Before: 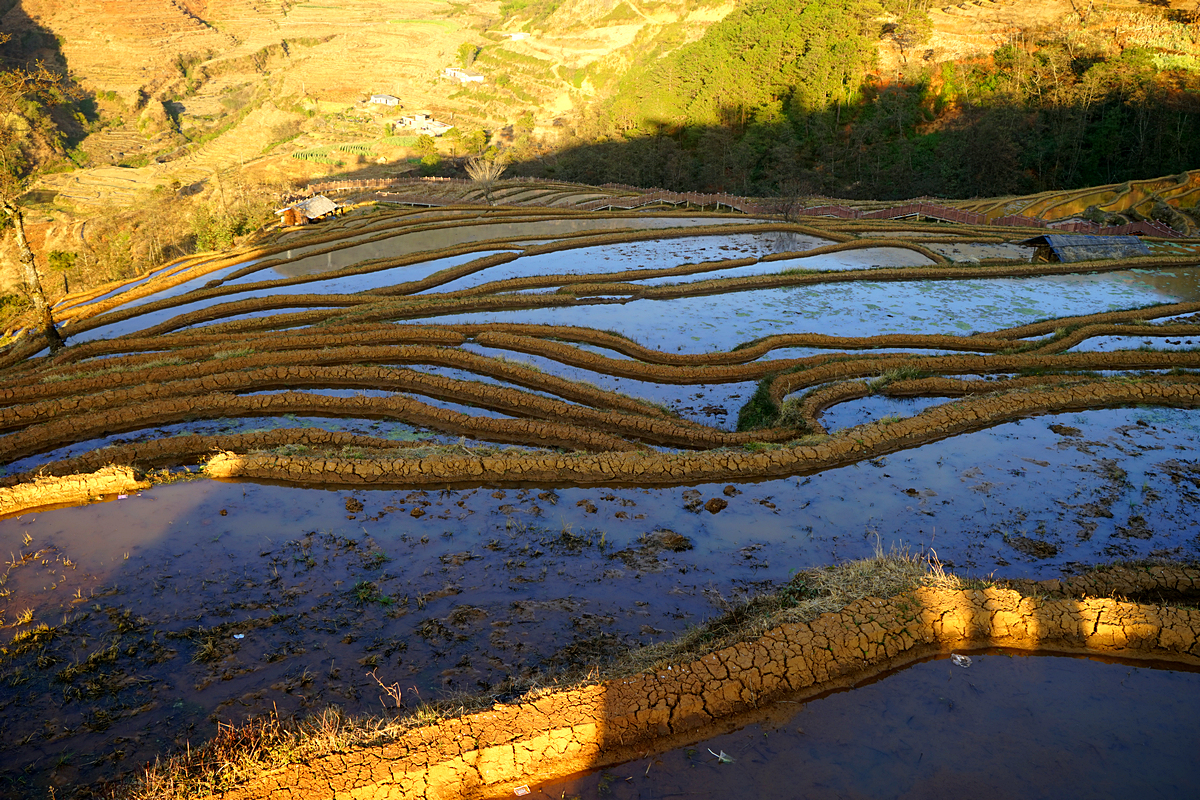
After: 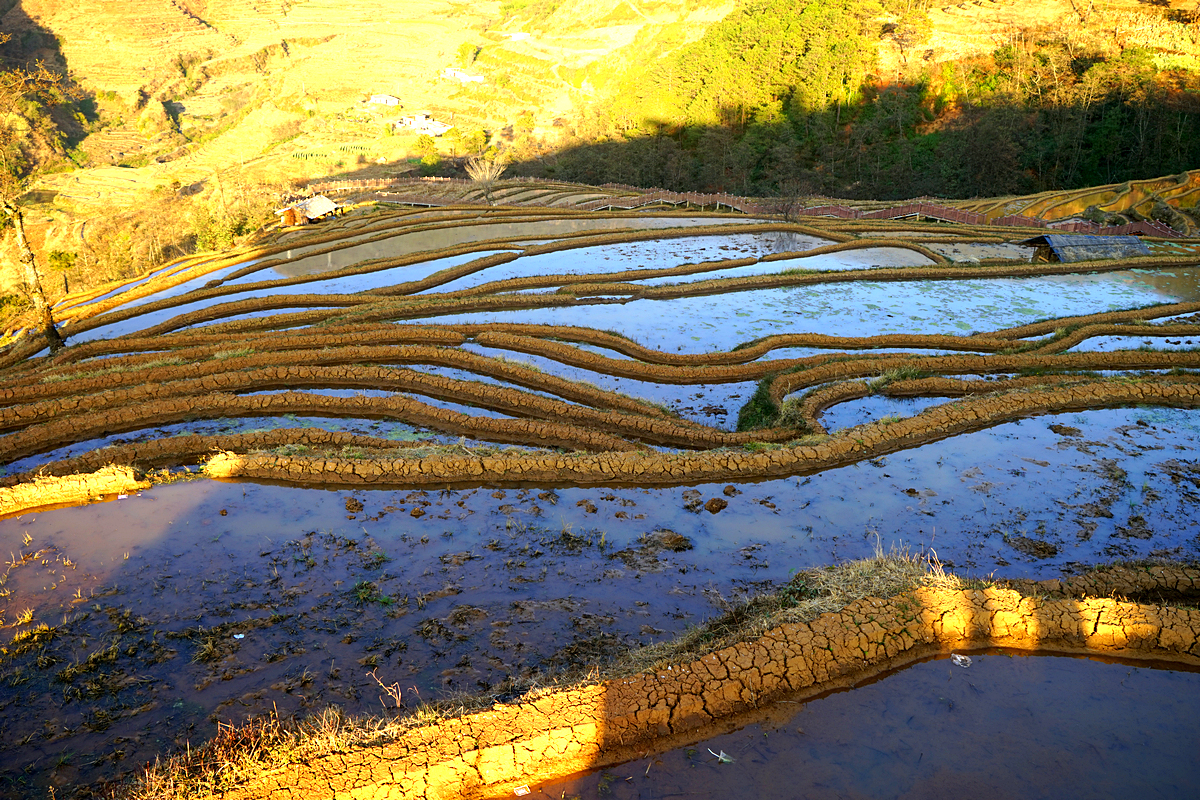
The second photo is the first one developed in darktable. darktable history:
exposure: exposure 0.692 EV, compensate highlight preservation false
